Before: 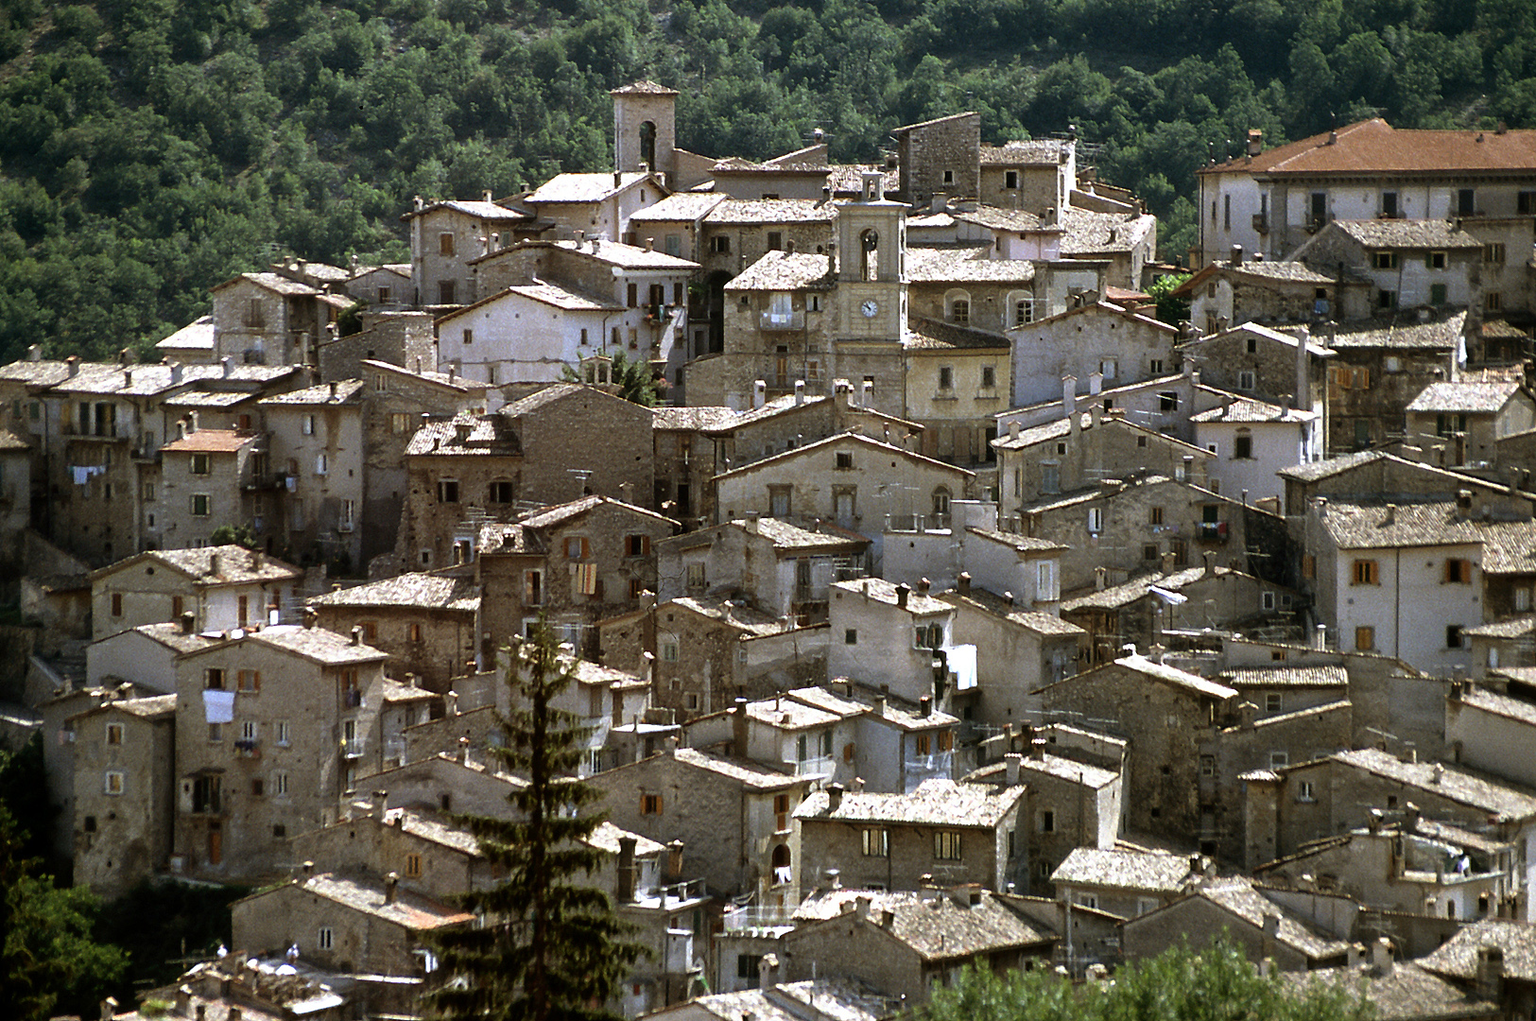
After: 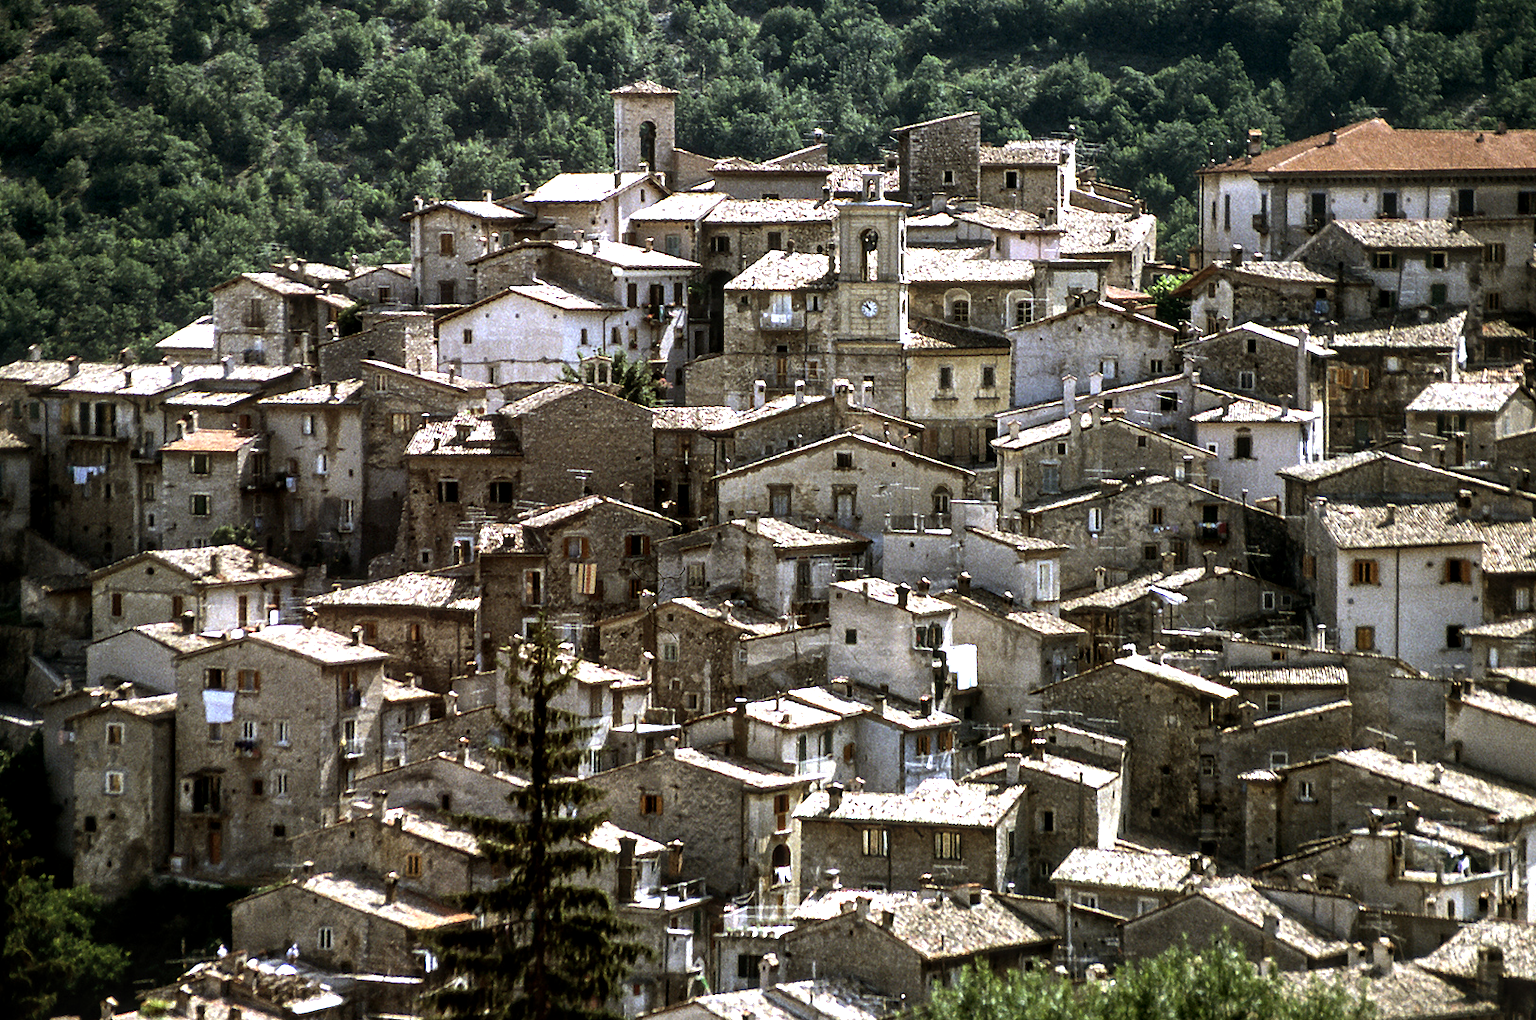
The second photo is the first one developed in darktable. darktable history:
tone equalizer: -8 EV -0.75 EV, -7 EV -0.7 EV, -6 EV -0.6 EV, -5 EV -0.4 EV, -3 EV 0.4 EV, -2 EV 0.6 EV, -1 EV 0.7 EV, +0 EV 0.75 EV, edges refinement/feathering 500, mask exposure compensation -1.57 EV, preserve details no
local contrast: detail 130%
